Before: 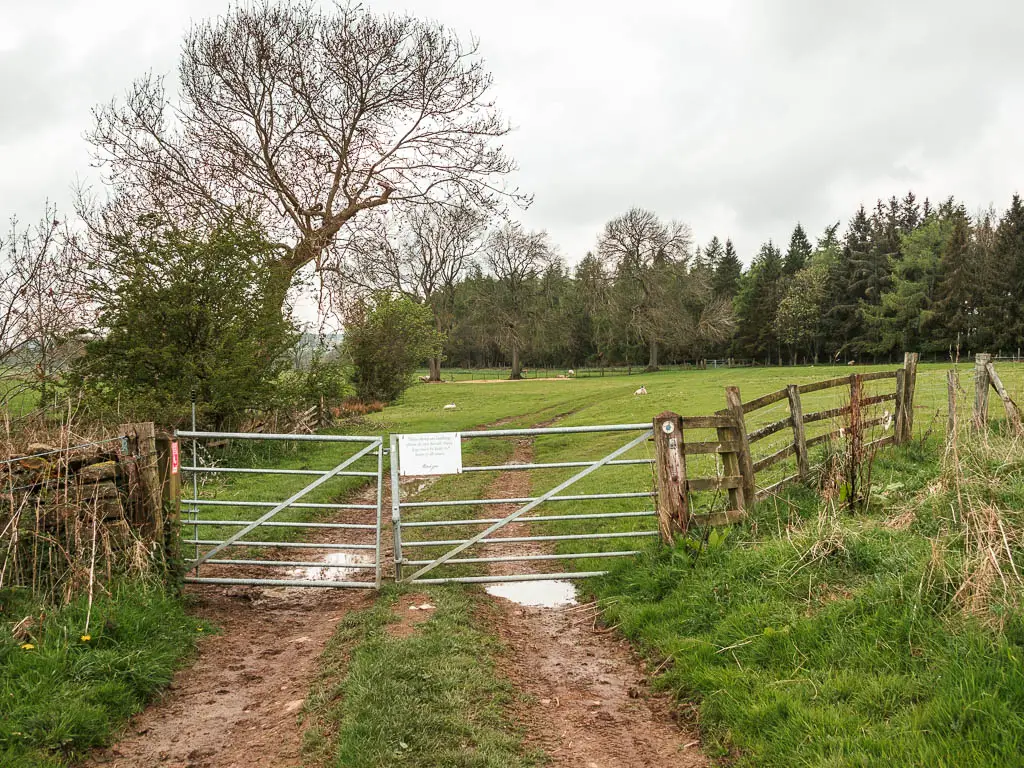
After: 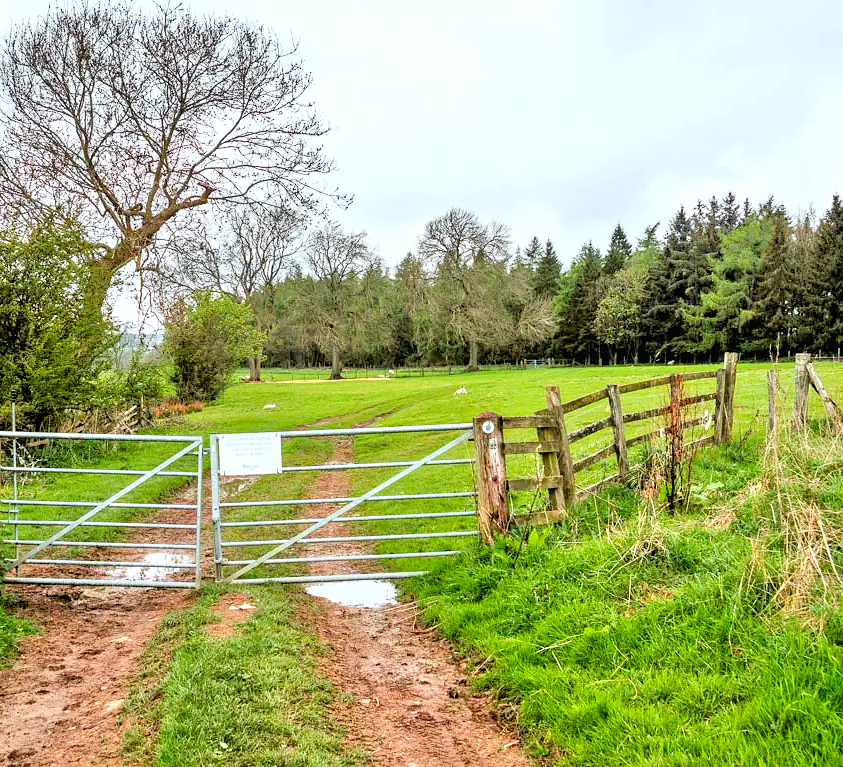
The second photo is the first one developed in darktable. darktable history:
contrast brightness saturation: contrast 0.08, saturation 0.2
white balance: red 0.931, blue 1.11
crop: left 17.582%, bottom 0.031%
rgb levels: levels [[0.034, 0.472, 0.904], [0, 0.5, 1], [0, 0.5, 1]]
color calibration: output colorfulness [0, 0.315, 0, 0], x 0.341, y 0.355, temperature 5166 K
tone curve: curves: ch0 [(0, 0.015) (0.037, 0.032) (0.131, 0.113) (0.275, 0.26) (0.497, 0.531) (0.617, 0.663) (0.704, 0.748) (0.813, 0.842) (0.911, 0.931) (0.997, 1)]; ch1 [(0, 0) (0.301, 0.3) (0.444, 0.438) (0.493, 0.494) (0.501, 0.499) (0.534, 0.543) (0.582, 0.605) (0.658, 0.687) (0.746, 0.79) (1, 1)]; ch2 [(0, 0) (0.246, 0.234) (0.36, 0.356) (0.415, 0.426) (0.476, 0.492) (0.502, 0.499) (0.525, 0.513) (0.533, 0.534) (0.586, 0.598) (0.634, 0.643) (0.706, 0.717) (0.853, 0.83) (1, 0.951)], color space Lab, independent channels, preserve colors none
tone equalizer: -7 EV 0.15 EV, -6 EV 0.6 EV, -5 EV 1.15 EV, -4 EV 1.33 EV, -3 EV 1.15 EV, -2 EV 0.6 EV, -1 EV 0.15 EV, mask exposure compensation -0.5 EV
